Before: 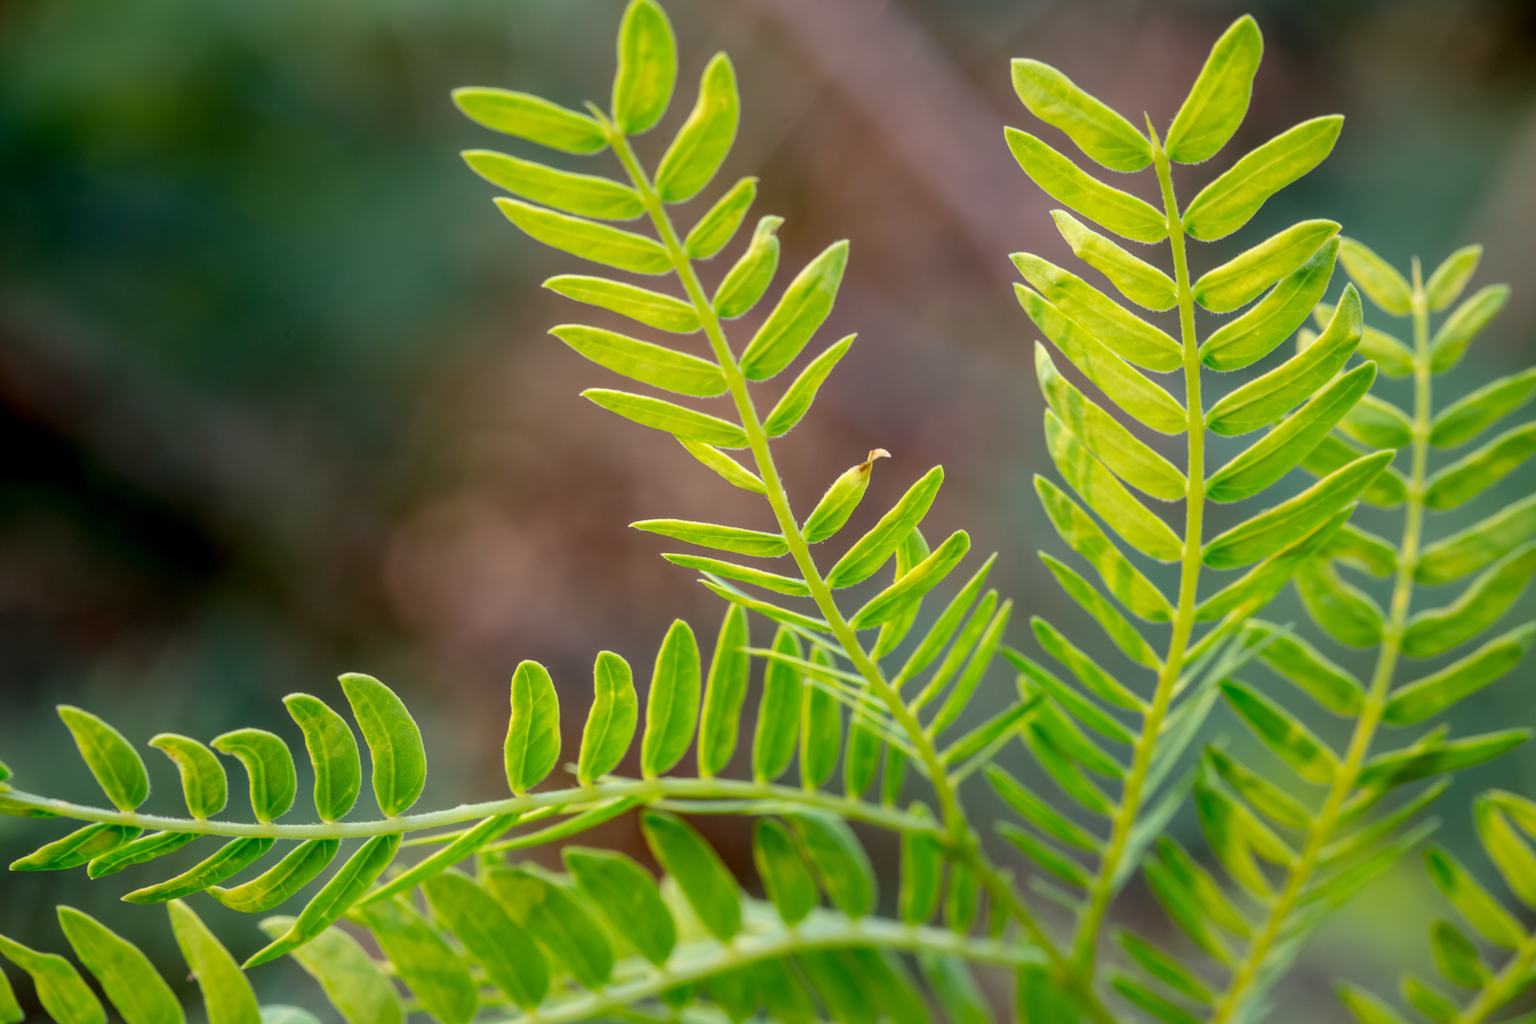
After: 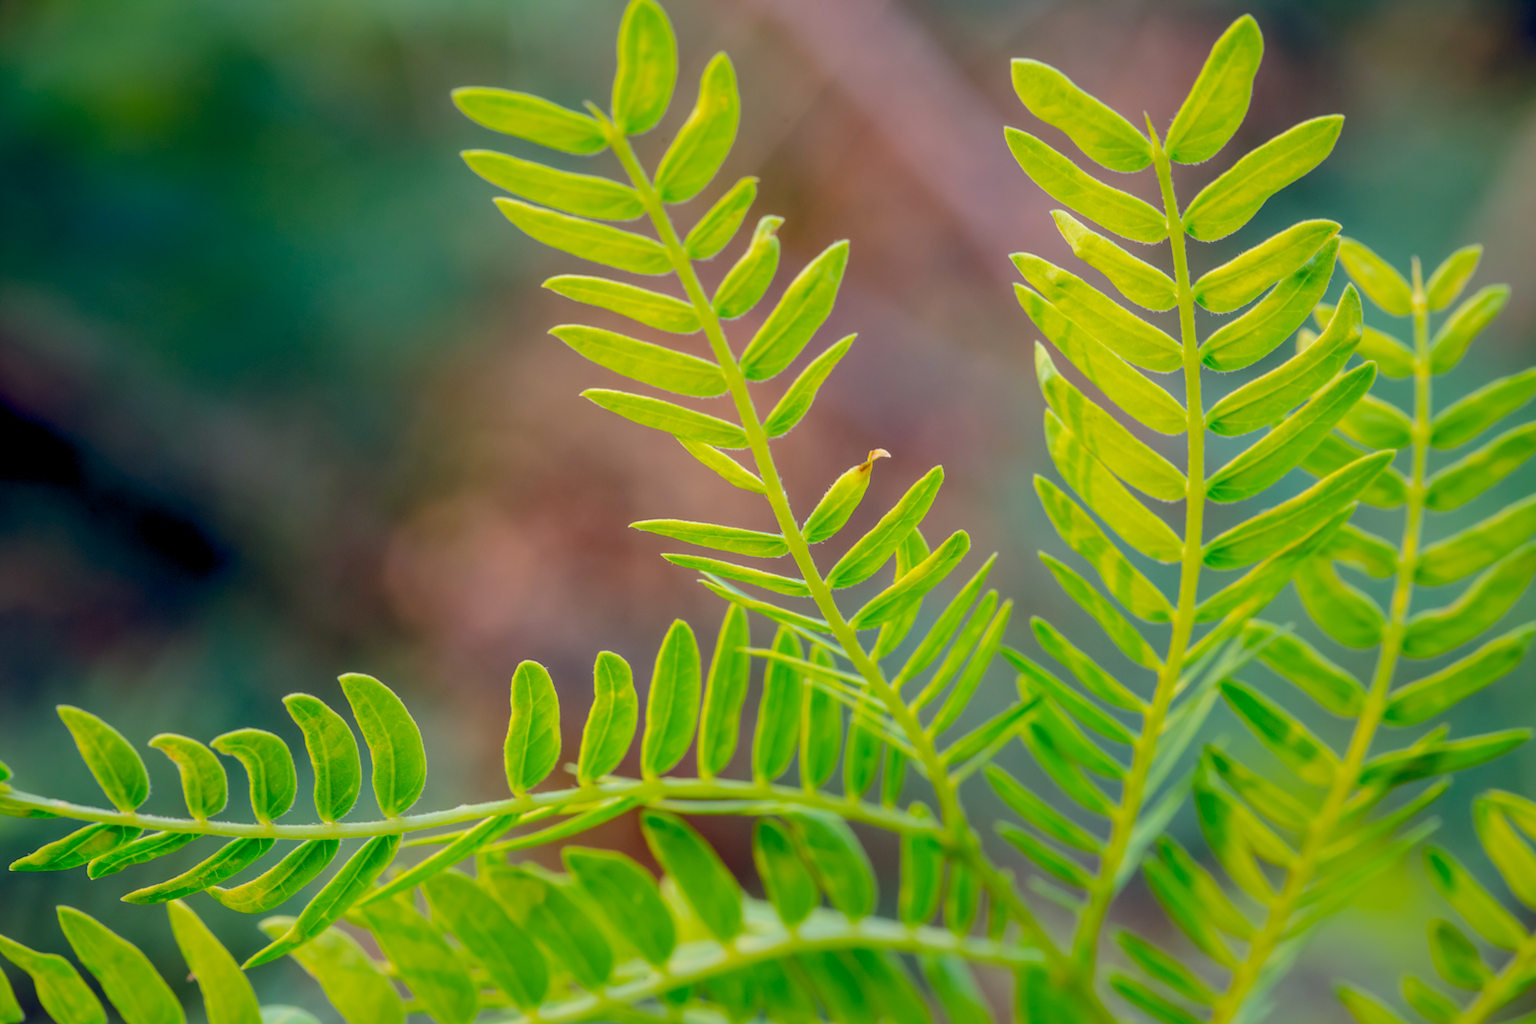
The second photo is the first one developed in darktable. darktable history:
color balance rgb: highlights gain › chroma 0.25%, highlights gain › hue 331.92°, global offset › chroma 0.123%, global offset › hue 253.9°, perceptual saturation grading › global saturation 30.064%, perceptual brilliance grading › mid-tones 9.813%, perceptual brilliance grading › shadows 15.19%, contrast -9.526%
